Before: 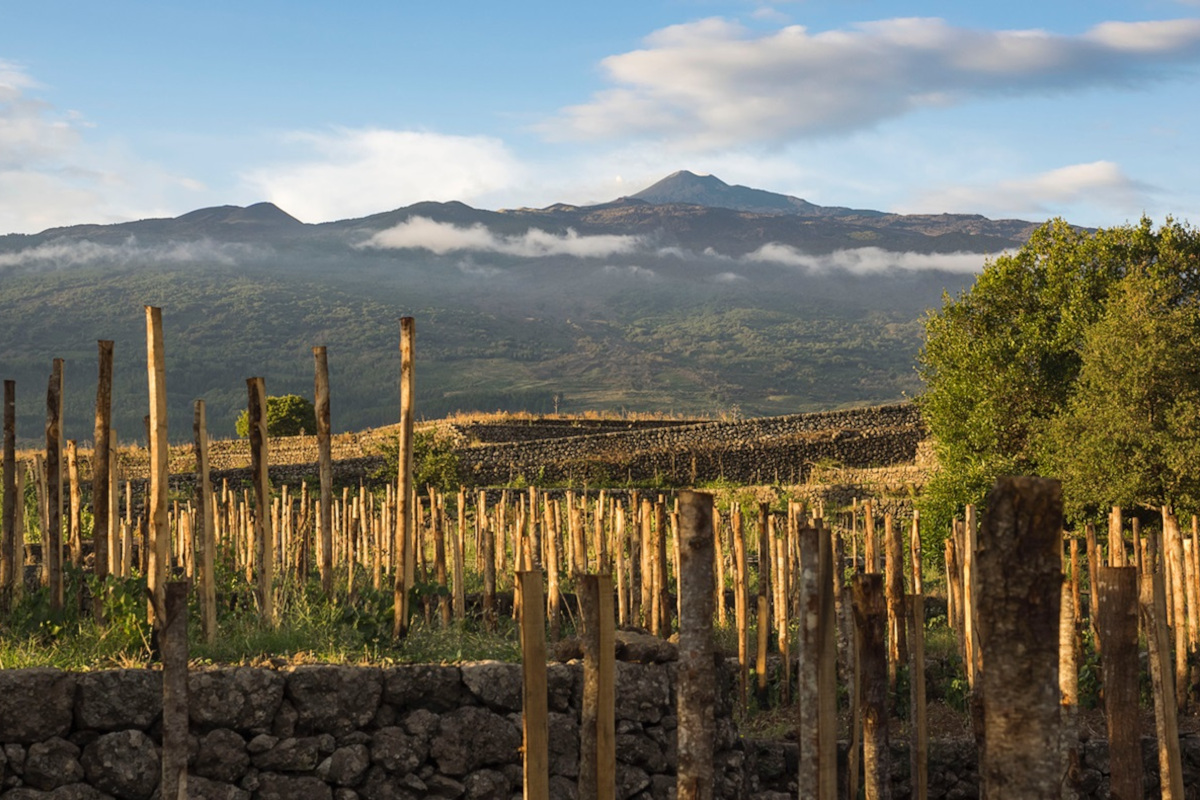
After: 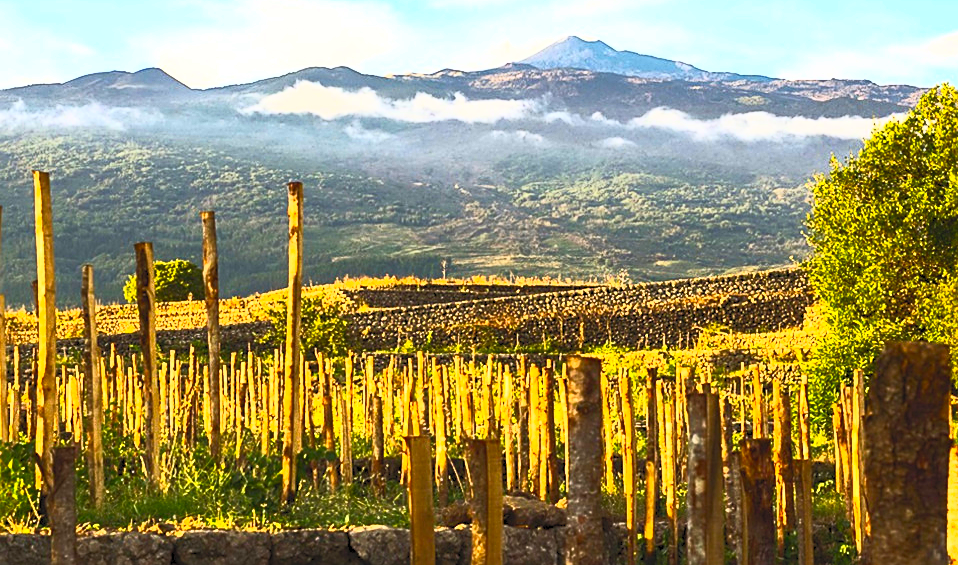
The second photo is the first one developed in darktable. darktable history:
exposure: black level correction 0.001, compensate highlight preservation false
color balance rgb: linear chroma grading › mid-tones 7.426%, perceptual saturation grading › global saturation 0.219%, perceptual saturation grading › mid-tones 11.775%
sharpen: on, module defaults
crop: left 9.373%, top 16.968%, right 10.743%, bottom 12.323%
contrast brightness saturation: contrast 0.999, brightness 0.991, saturation 0.987
